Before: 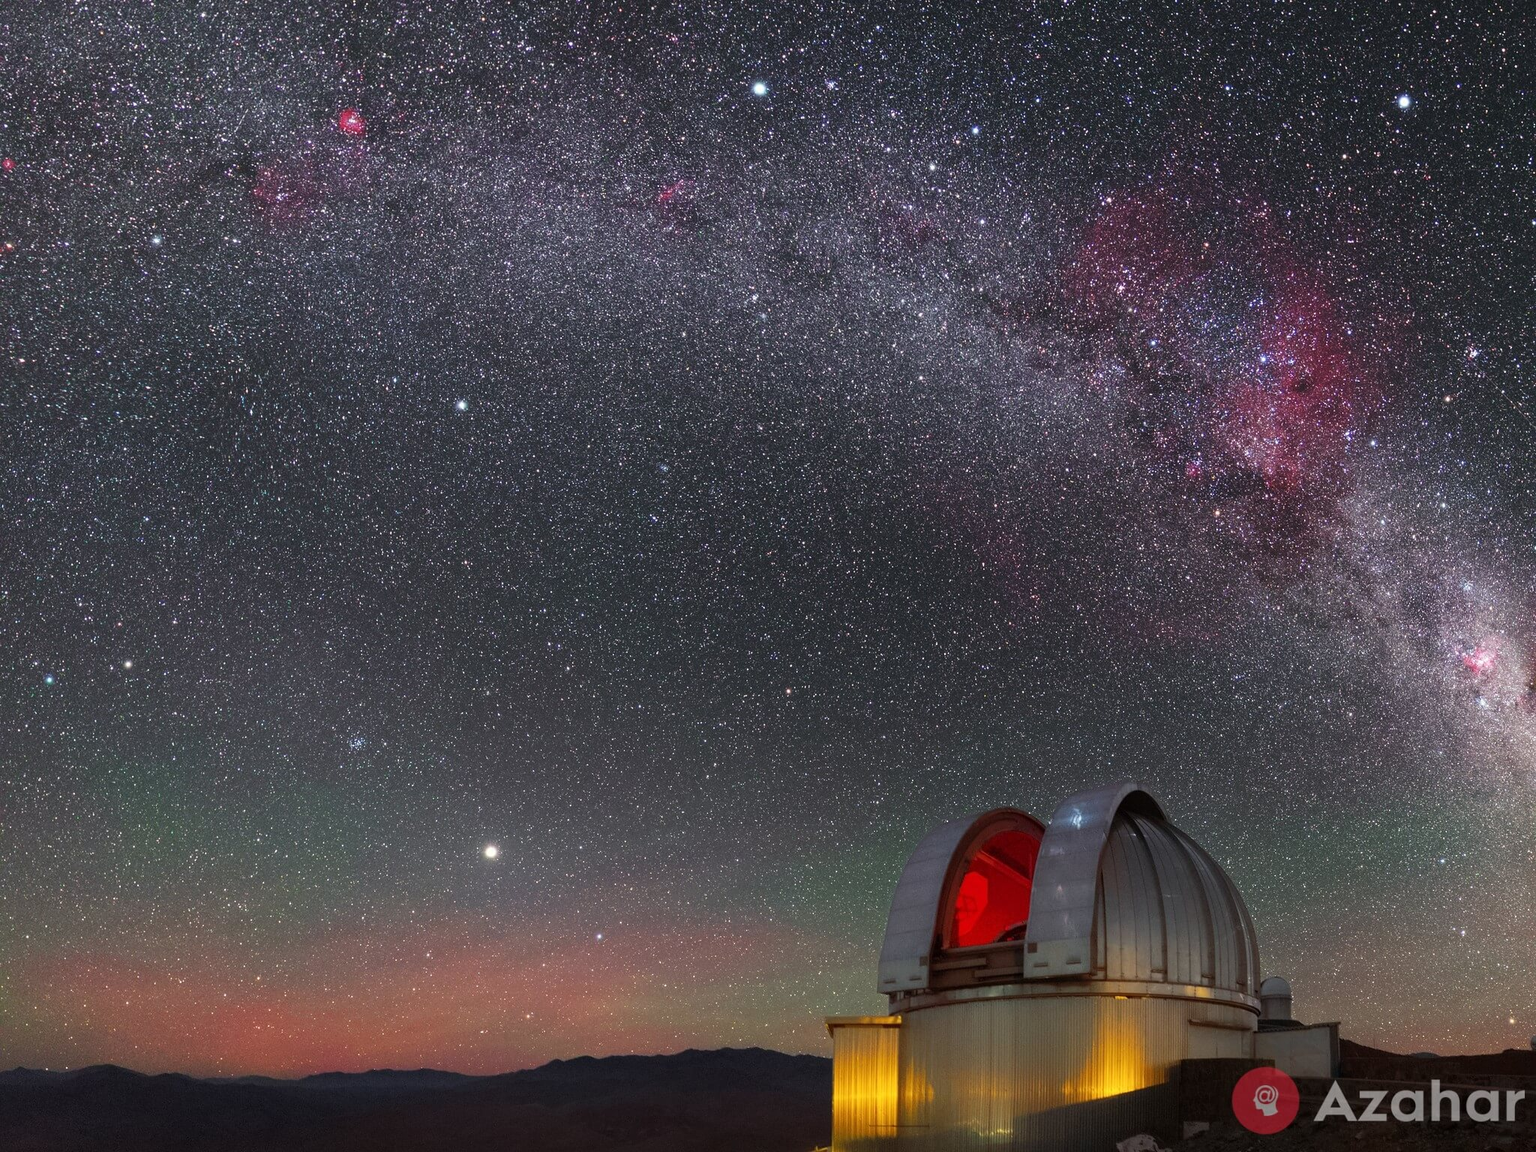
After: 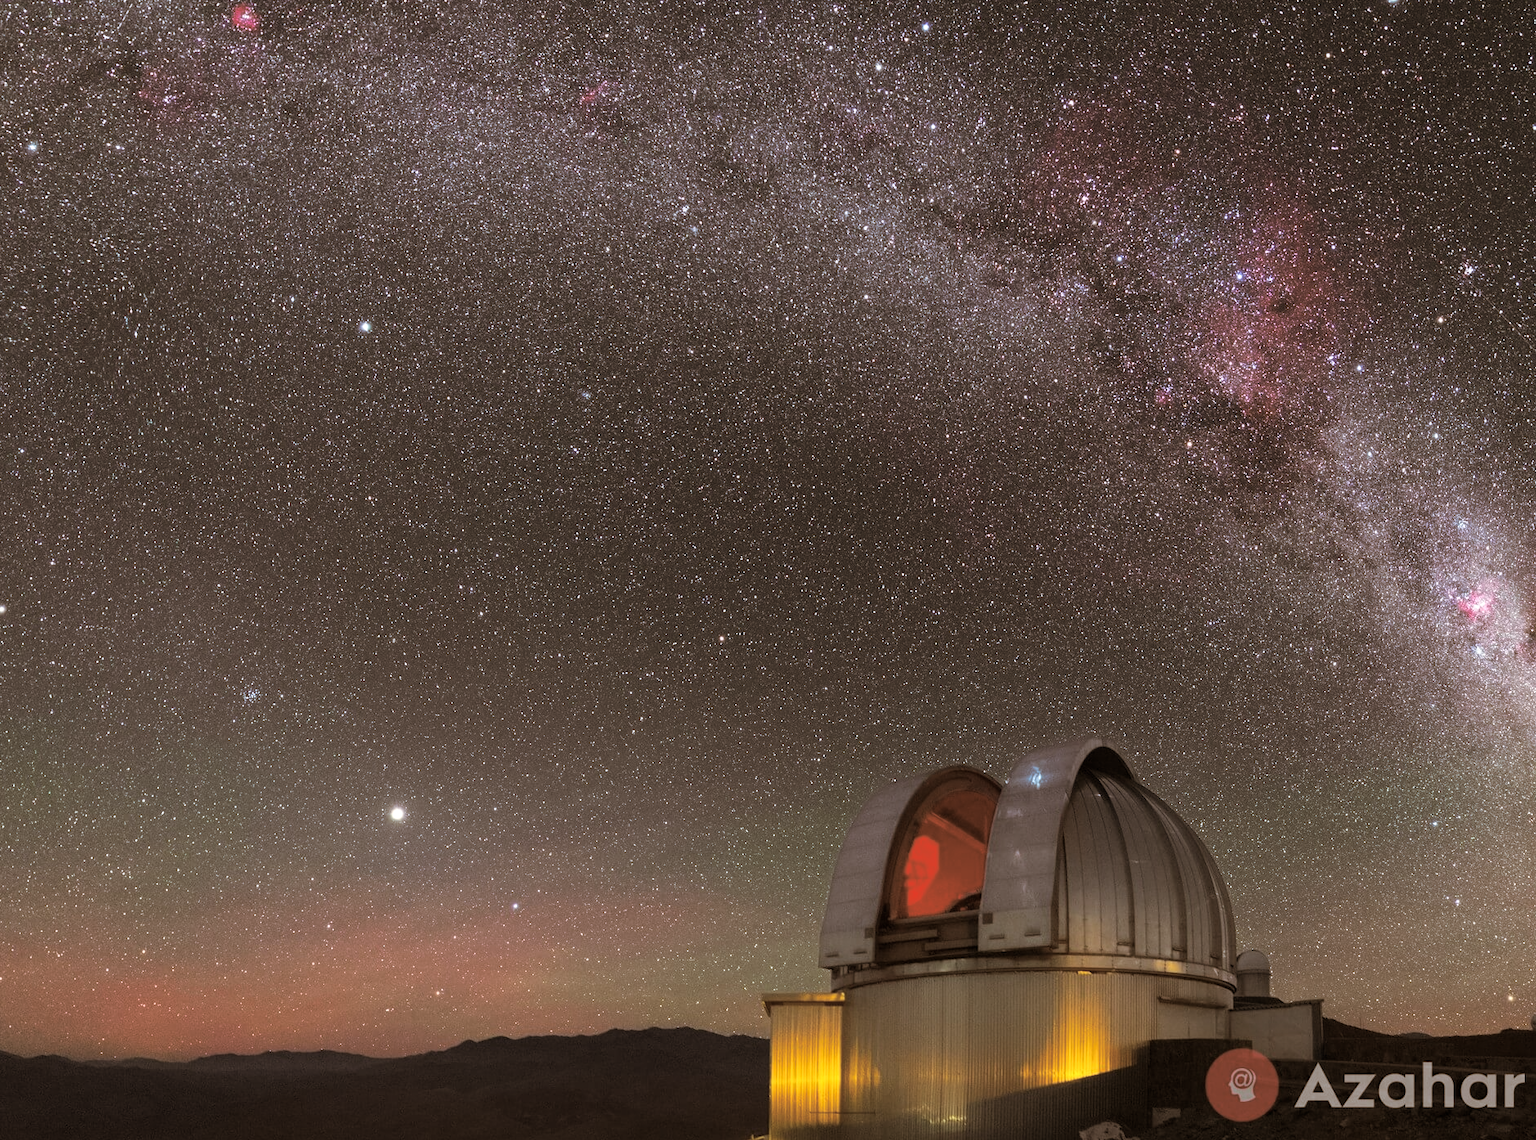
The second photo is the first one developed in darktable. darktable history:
split-toning: shadows › hue 32.4°, shadows › saturation 0.51, highlights › hue 180°, highlights › saturation 0, balance -60.17, compress 55.19%
crop and rotate: left 8.262%, top 9.226%
levels: levels [0, 0.476, 0.951]
